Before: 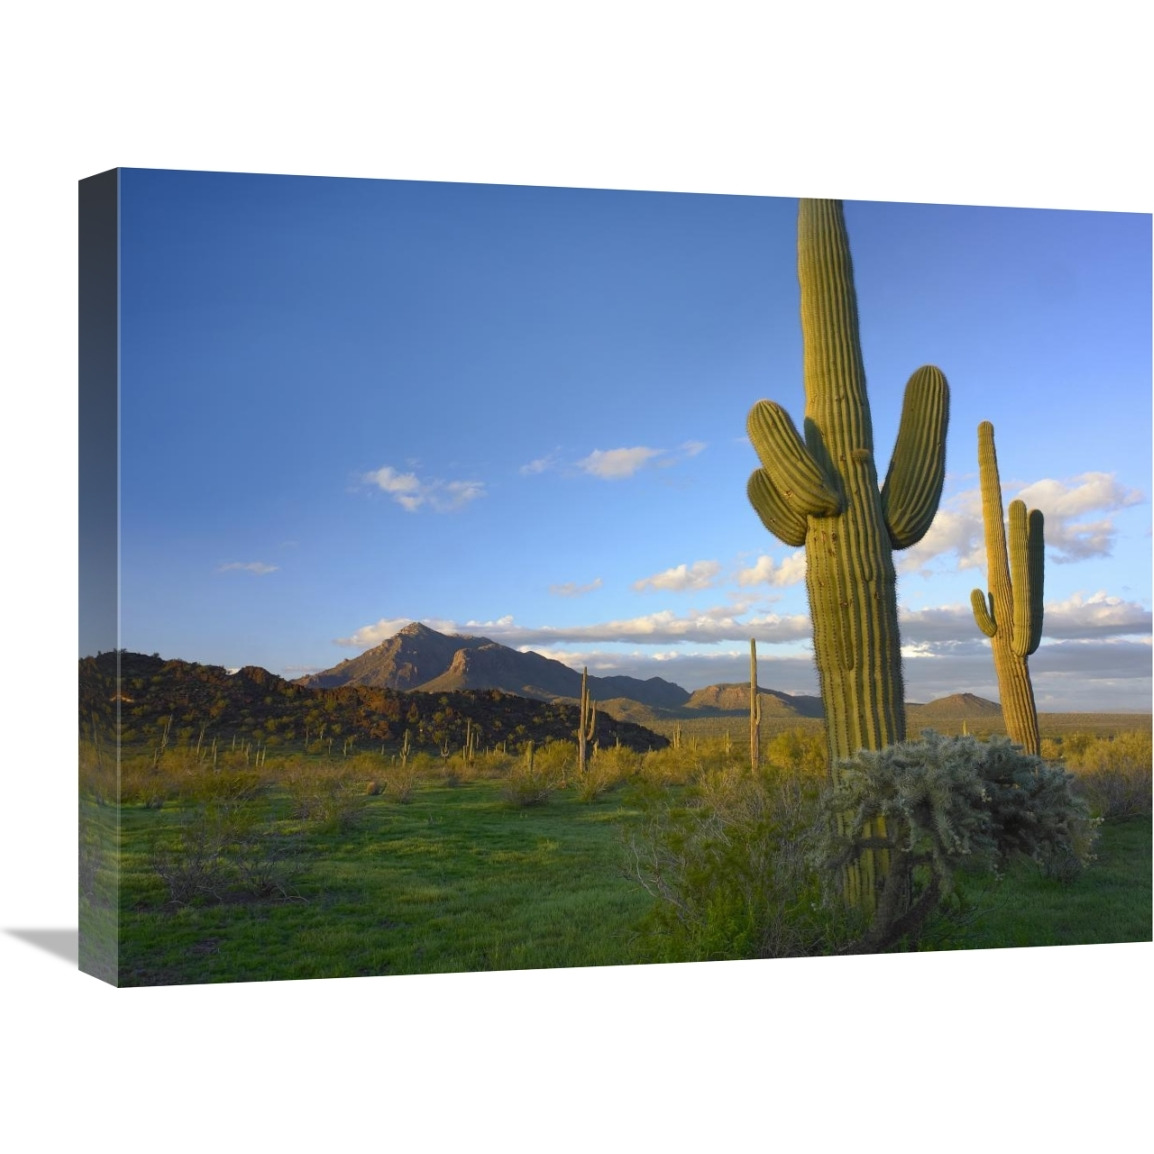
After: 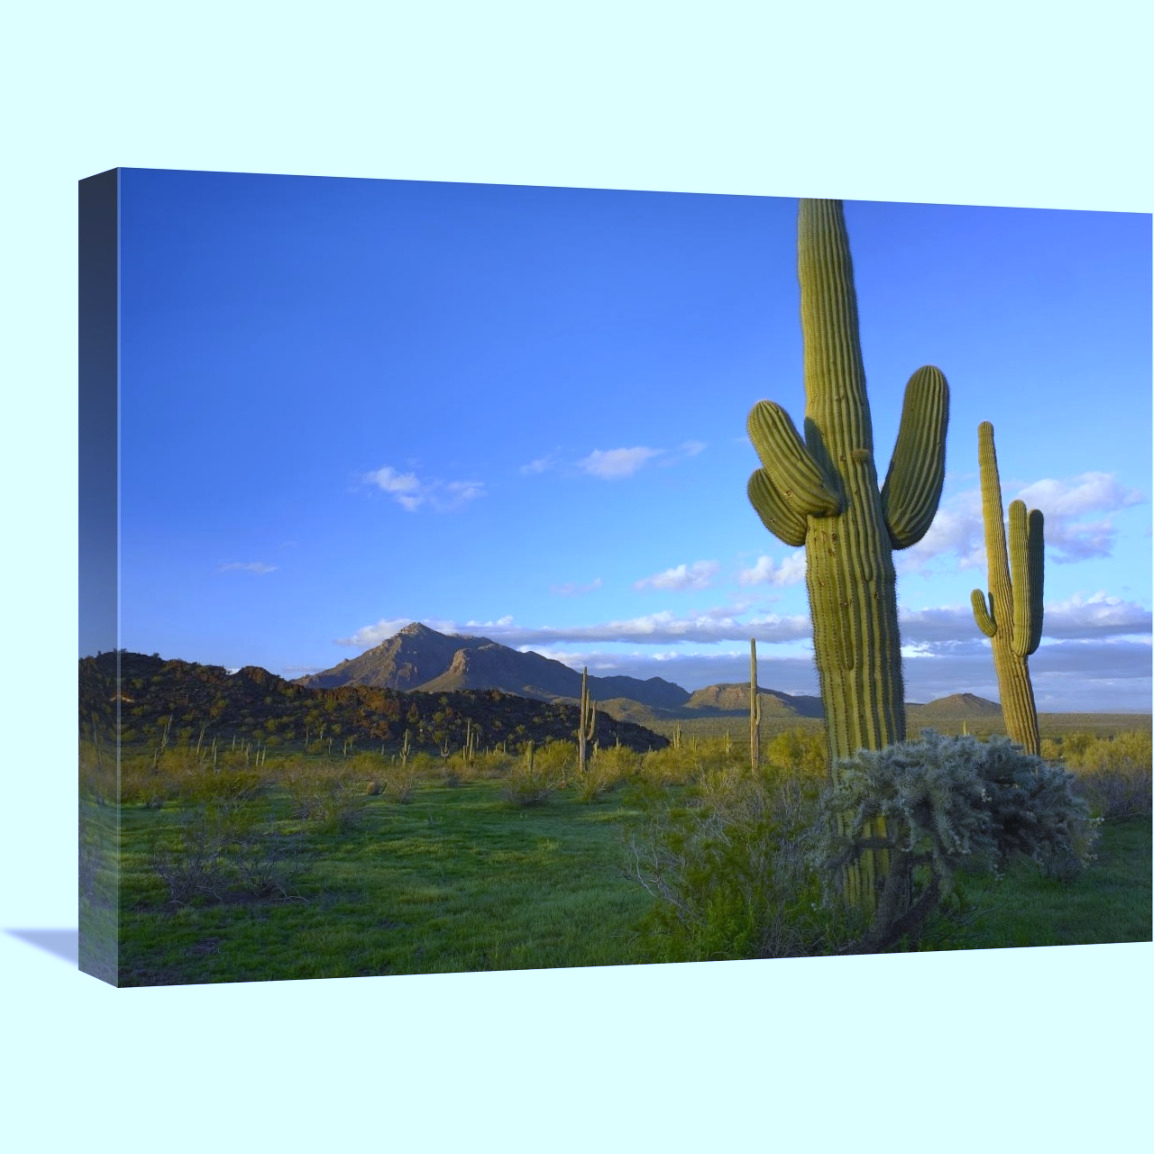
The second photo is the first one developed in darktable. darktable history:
white balance: red 0.871, blue 1.249
tone equalizer: on, module defaults
